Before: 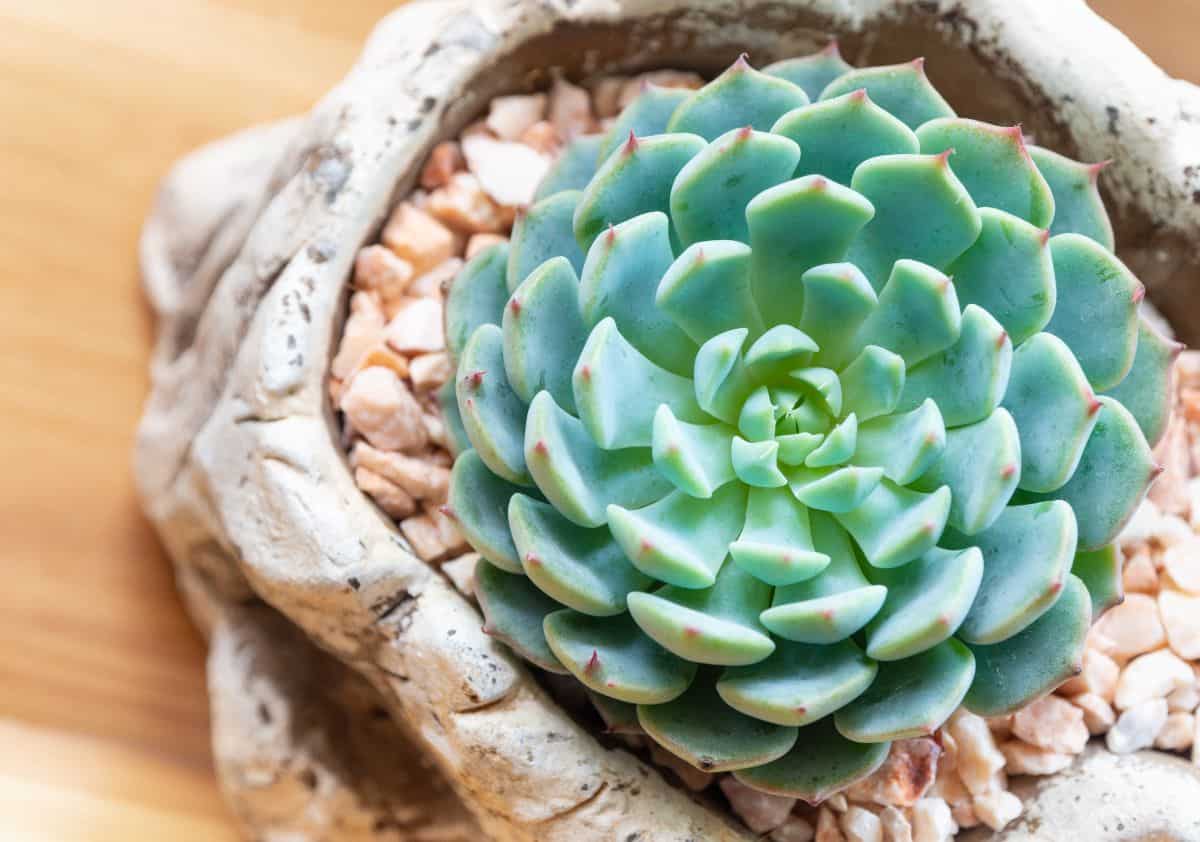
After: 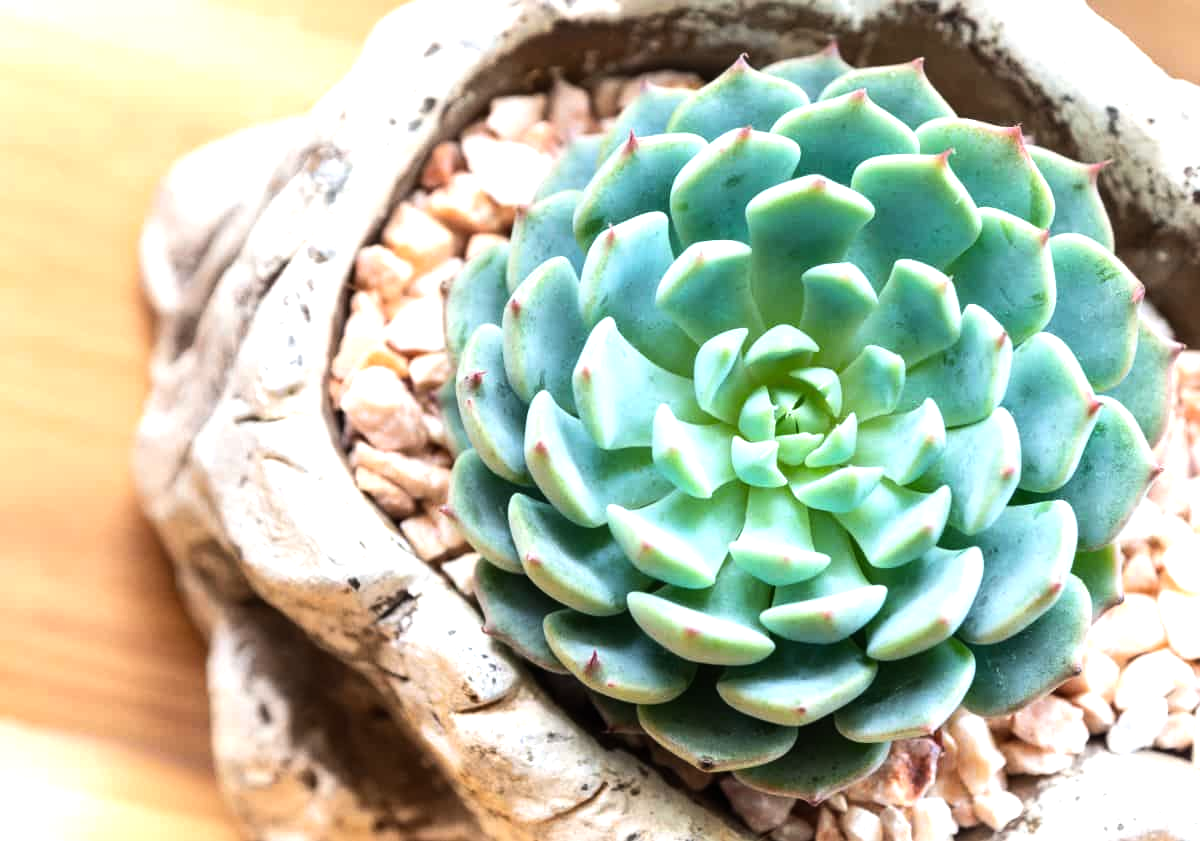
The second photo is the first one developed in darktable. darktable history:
tone equalizer: -8 EV -0.722 EV, -7 EV -0.721 EV, -6 EV -0.637 EV, -5 EV -0.37 EV, -3 EV 0.366 EV, -2 EV 0.6 EV, -1 EV 0.677 EV, +0 EV 0.721 EV, edges refinement/feathering 500, mask exposure compensation -1.57 EV, preserve details no
crop: bottom 0.053%
